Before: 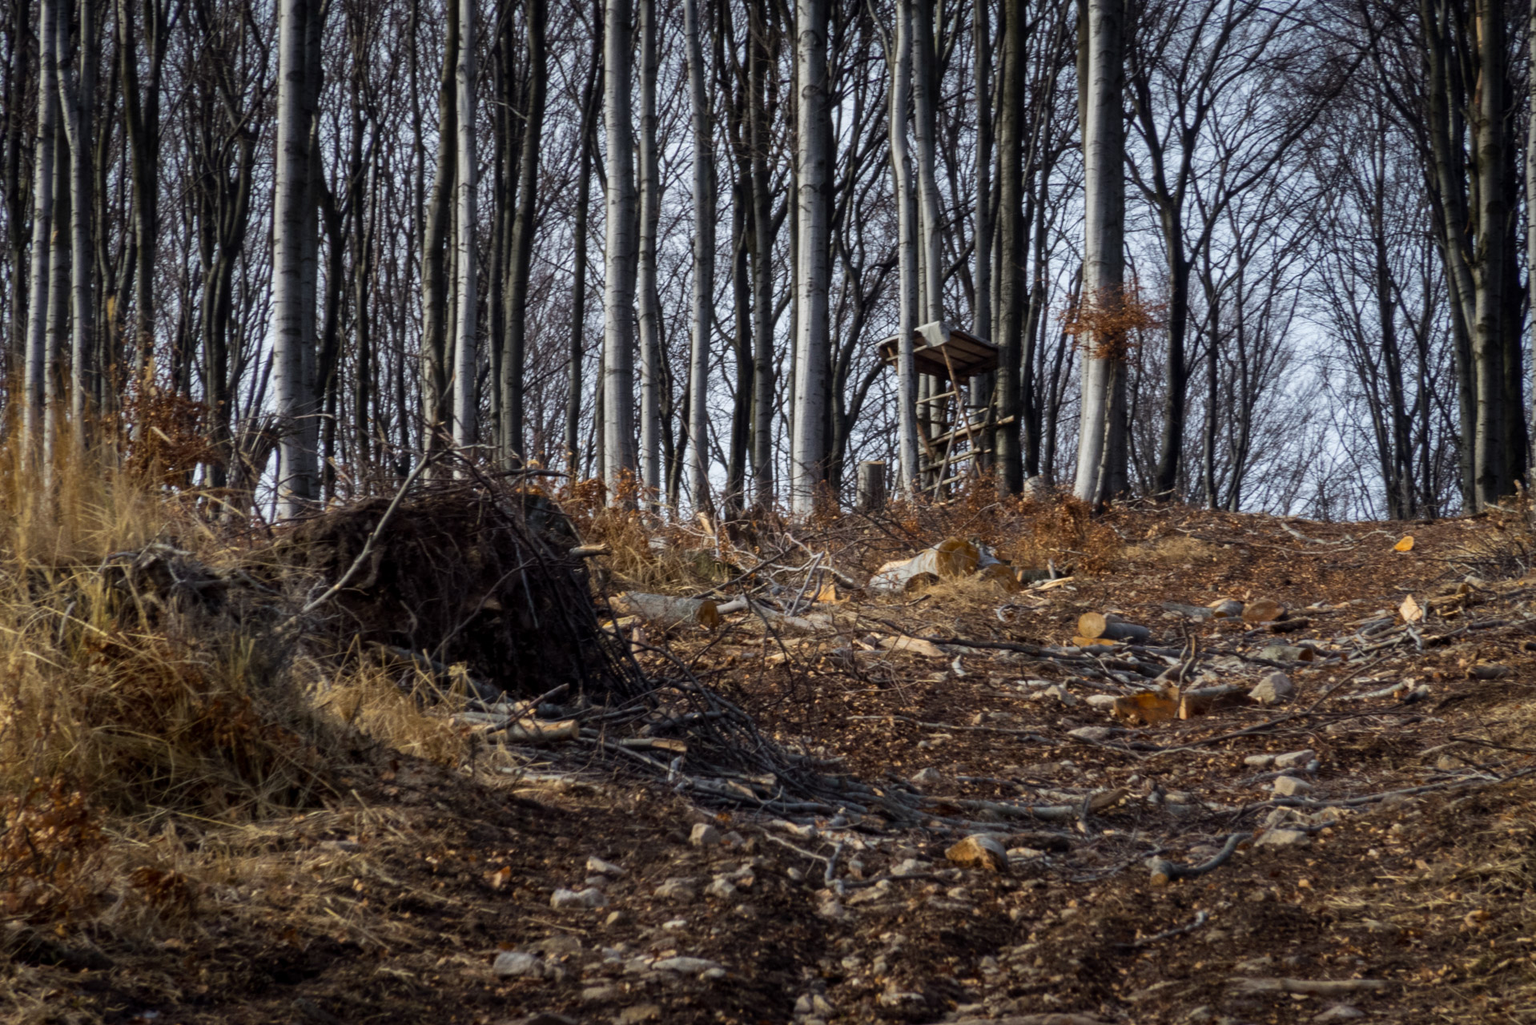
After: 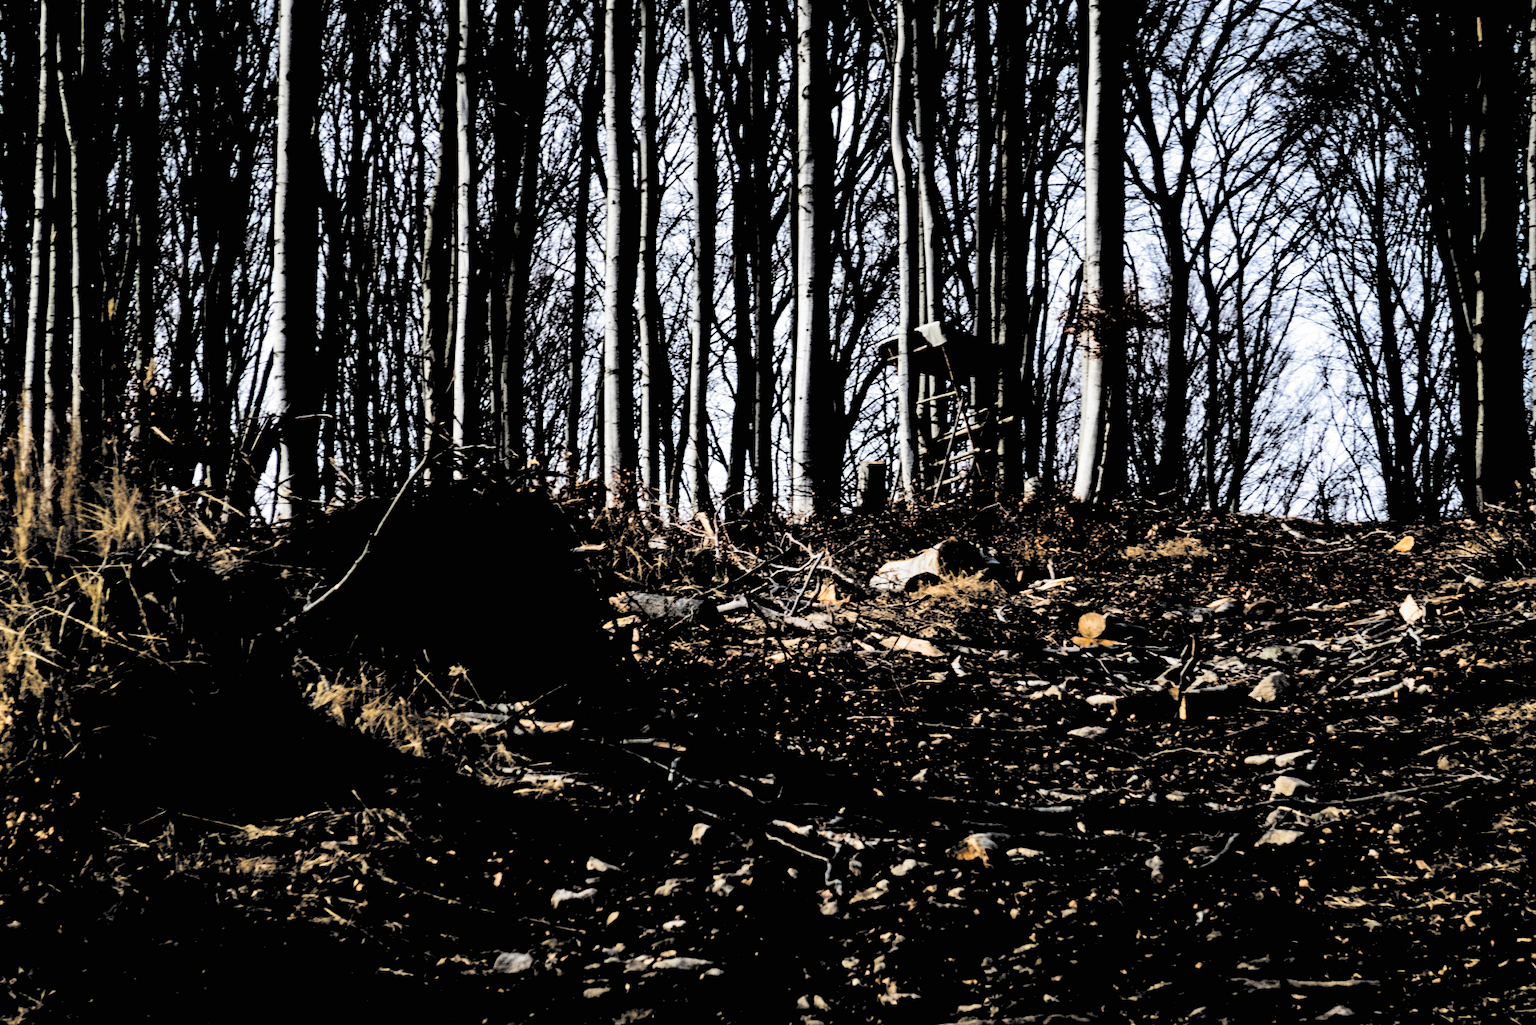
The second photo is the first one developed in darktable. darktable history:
filmic rgb: black relative exposure -1.05 EV, white relative exposure 2.1 EV, hardness 1.57, contrast 2.233, preserve chrominance RGB euclidean norm, color science v5 (2021), contrast in shadows safe, contrast in highlights safe
contrast brightness saturation: contrast 0.201, brightness 0.157, saturation 0.23
